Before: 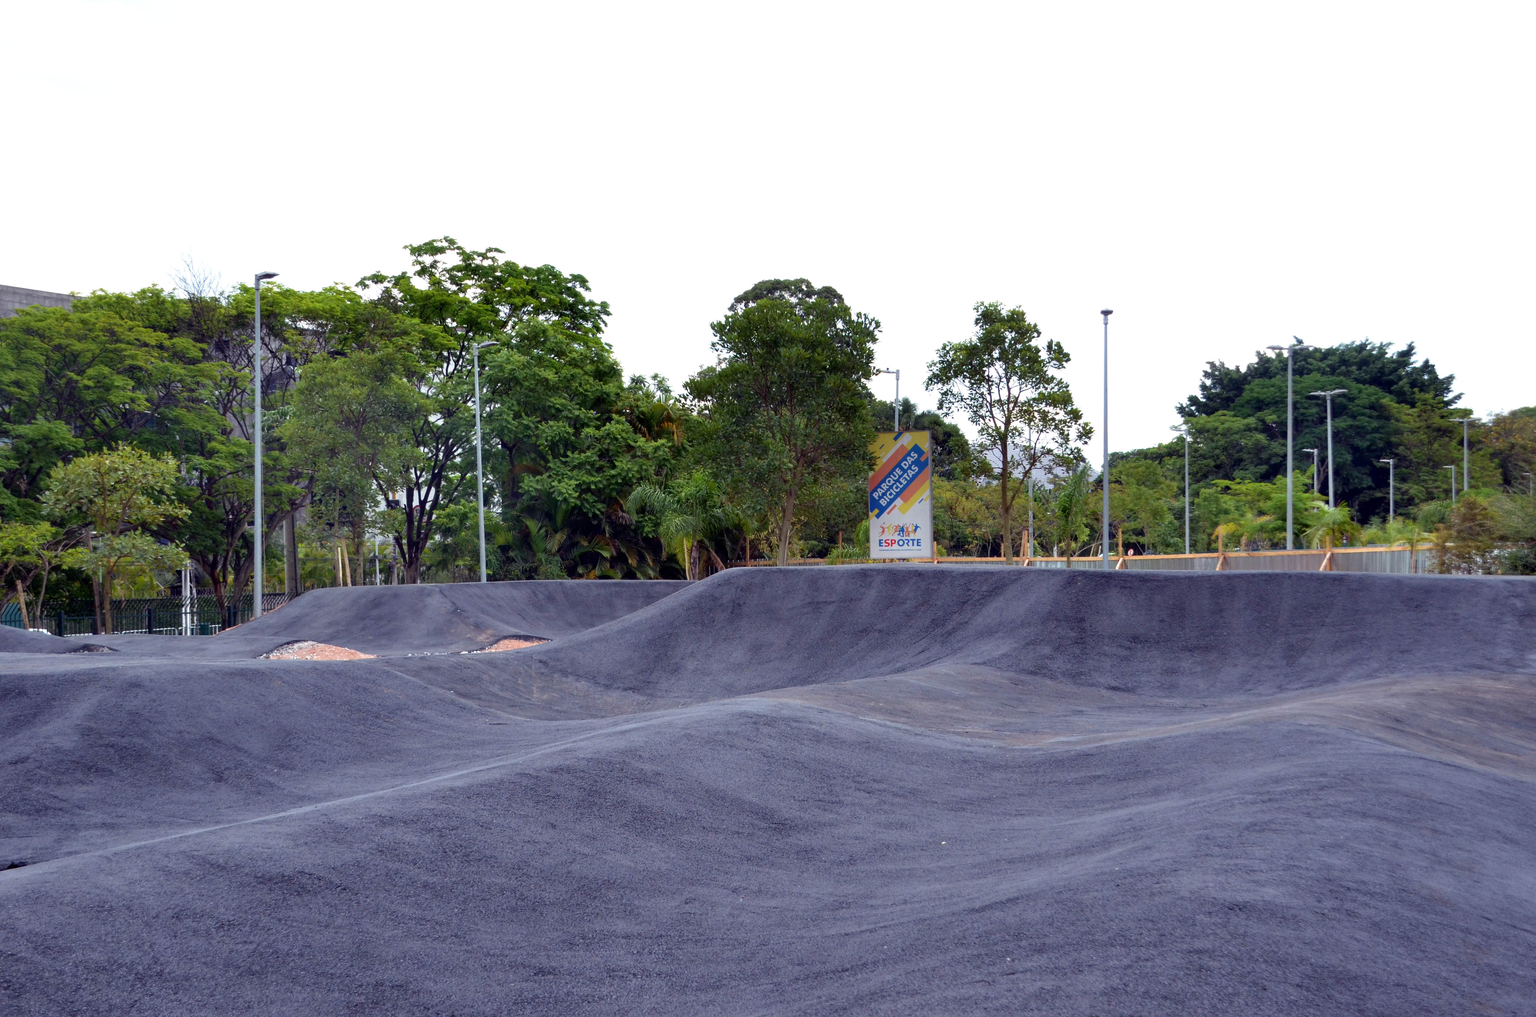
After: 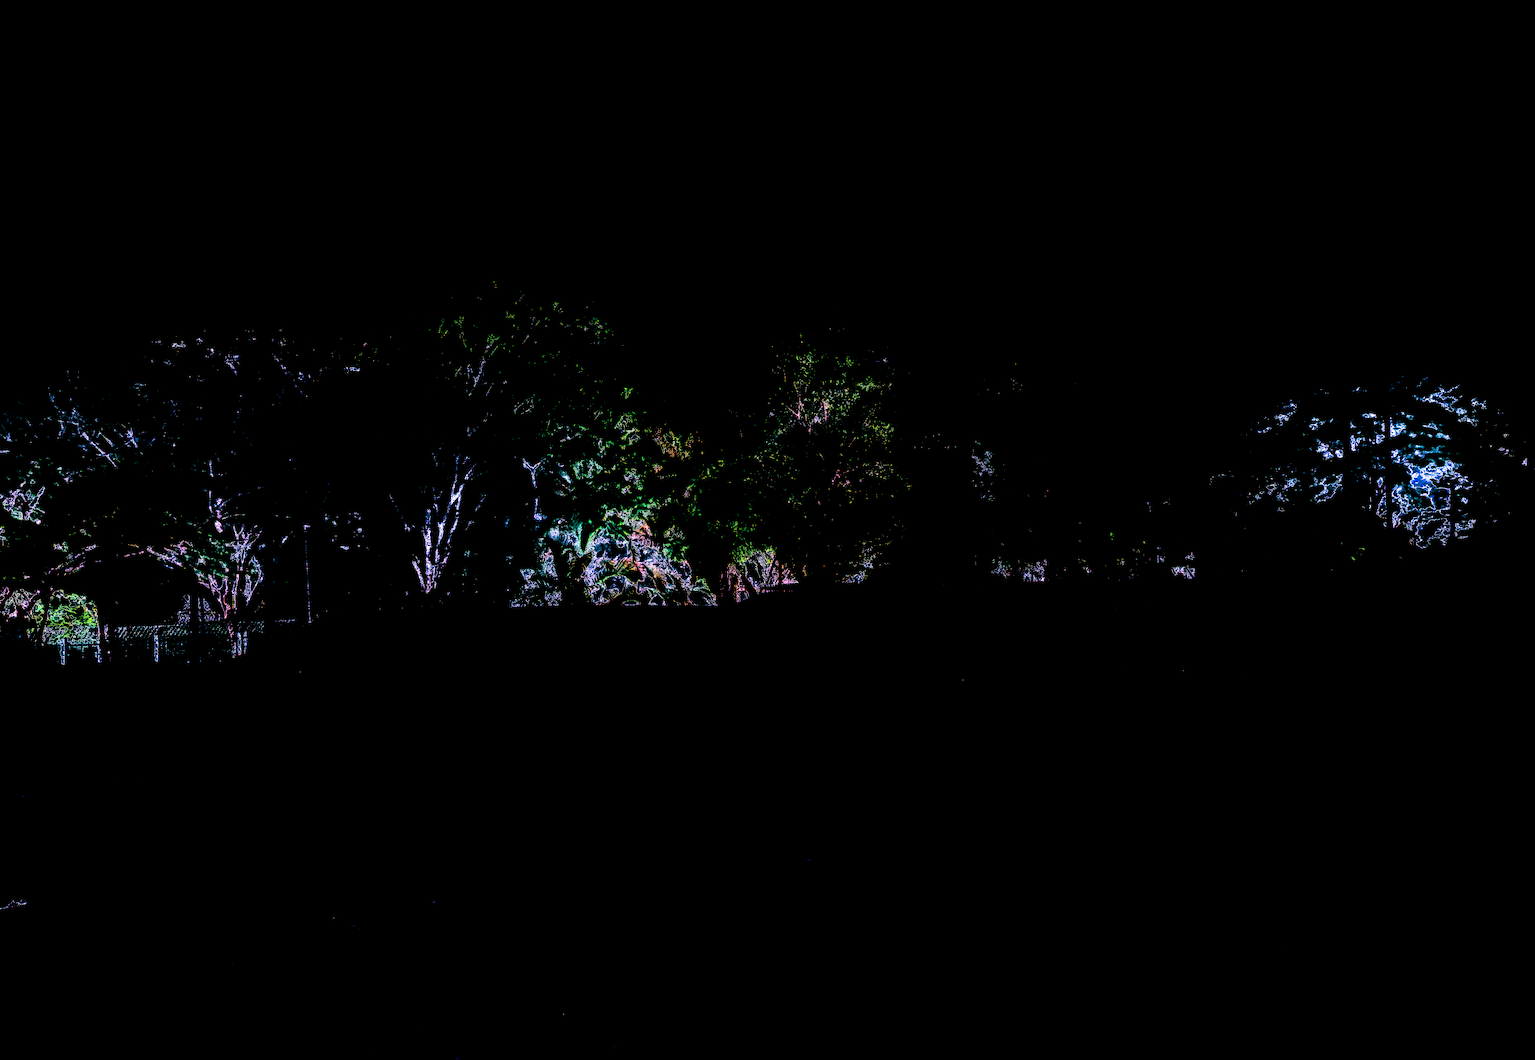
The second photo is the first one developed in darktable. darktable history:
split-toning: shadows › hue 186.43°, highlights › hue 49.29°, compress 30.29%
white balance: red 1.009, blue 1.027
base curve: curves: ch0 [(0, 0) (0.235, 0.266) (0.503, 0.496) (0.786, 0.72) (1, 1)]
crop: right 4.126%, bottom 0.031%
exposure: exposure 8 EV, compensate highlight preservation false
shadows and highlights: shadows -88.03, highlights -35.45, shadows color adjustment 99.15%, highlights color adjustment 0%, soften with gaussian
color correction: highlights a* 10.32, highlights b* 14.66, shadows a* -9.59, shadows b* -15.02
